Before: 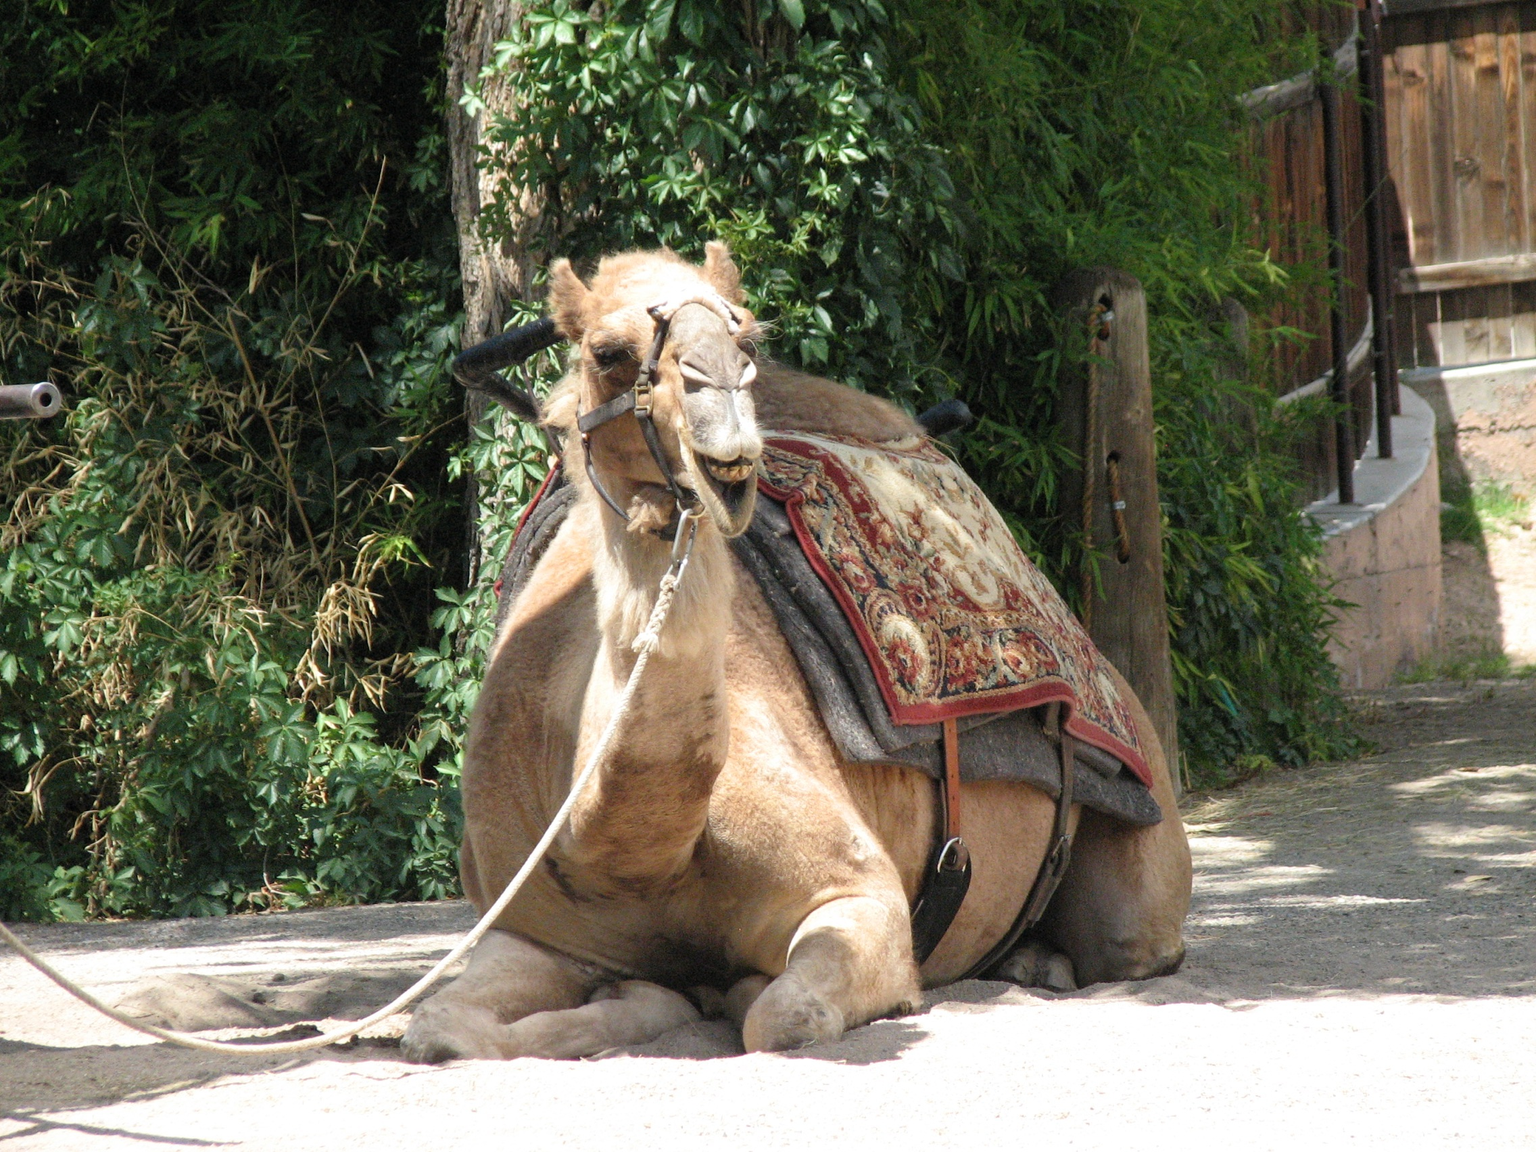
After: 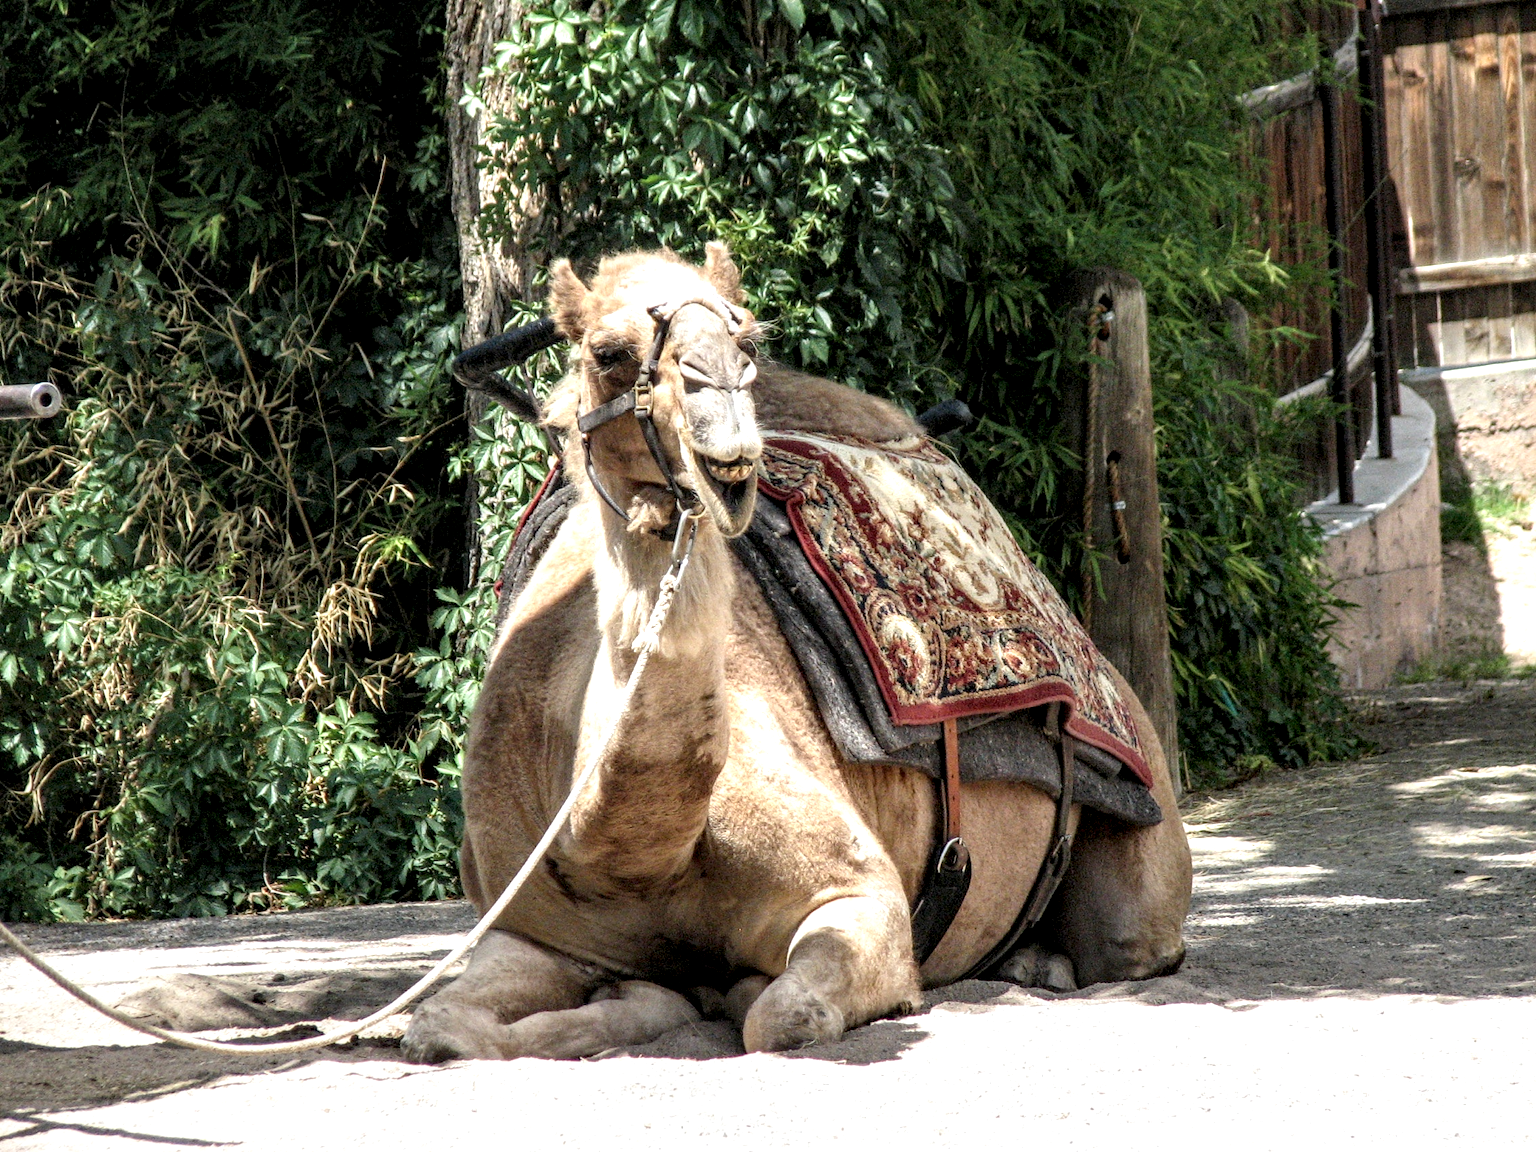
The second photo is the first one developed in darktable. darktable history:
local contrast: highlights 19%, detail 185%
